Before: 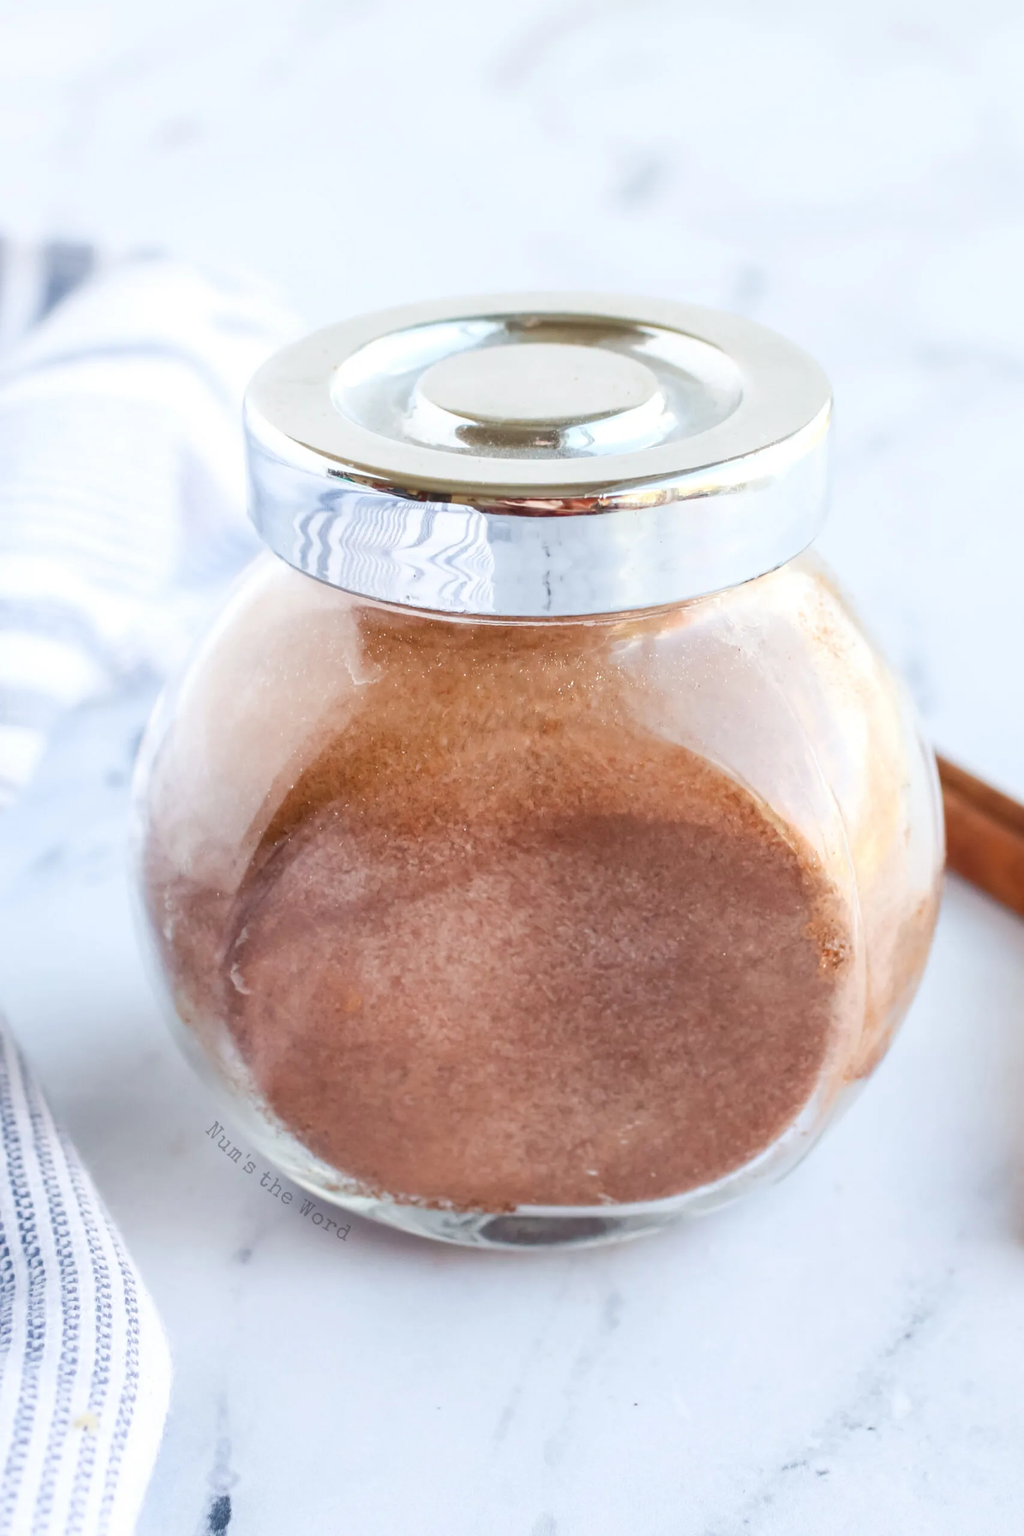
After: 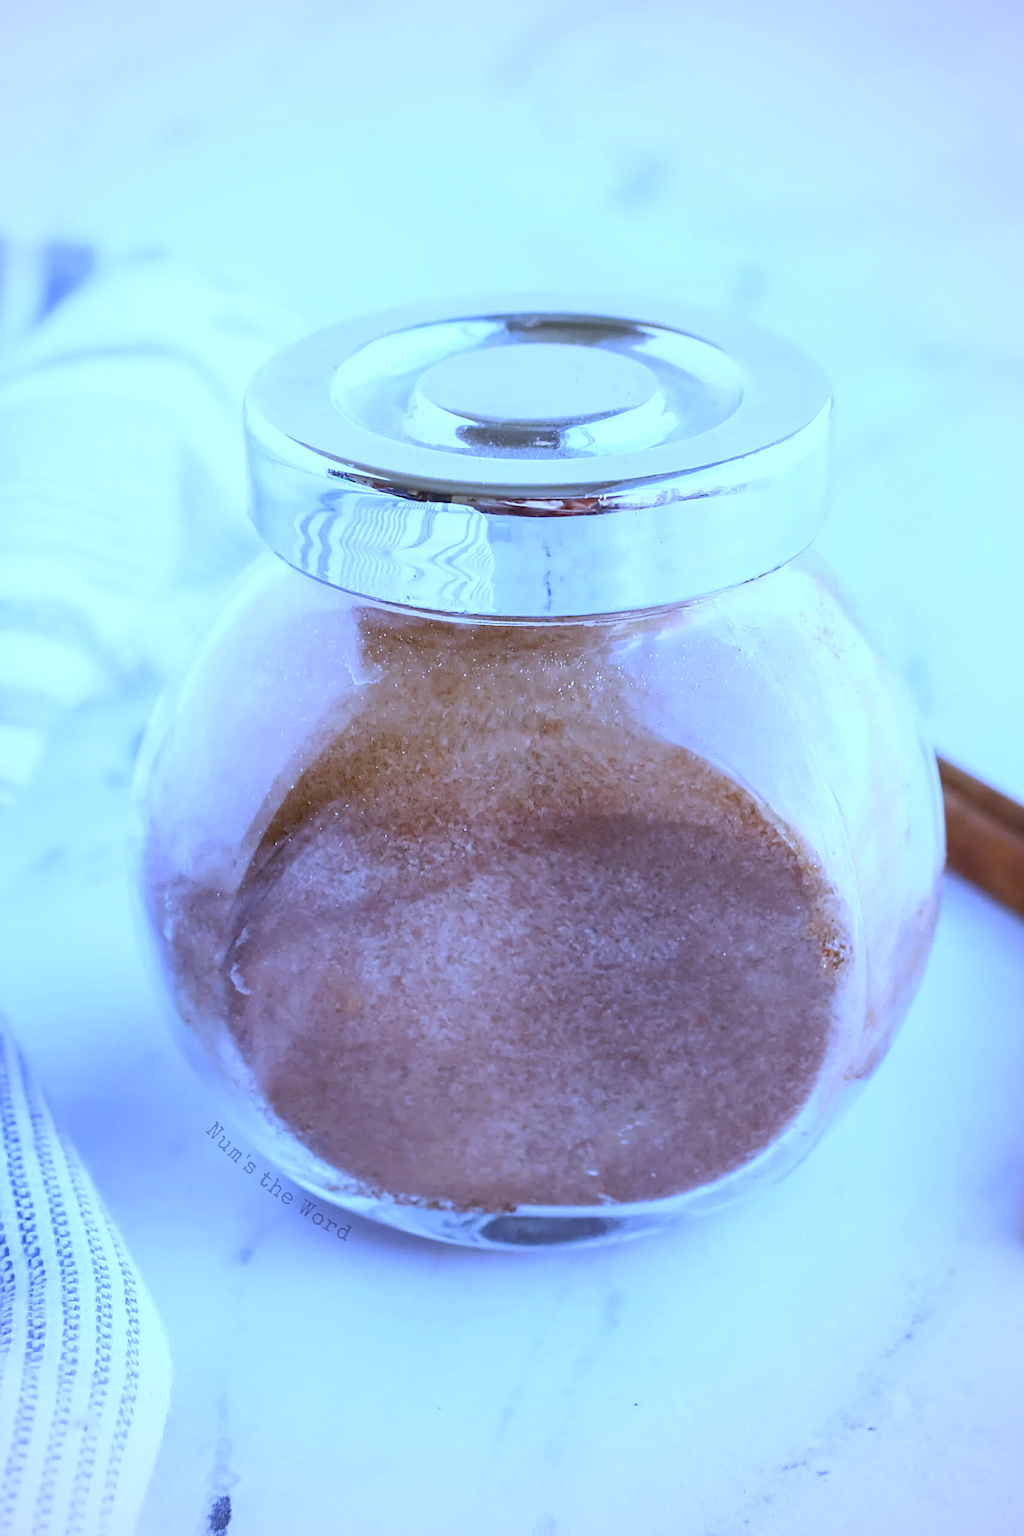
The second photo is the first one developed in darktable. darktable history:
vignetting: center (-0.15, 0.013)
sharpen: on, module defaults
white balance: red 0.766, blue 1.537
